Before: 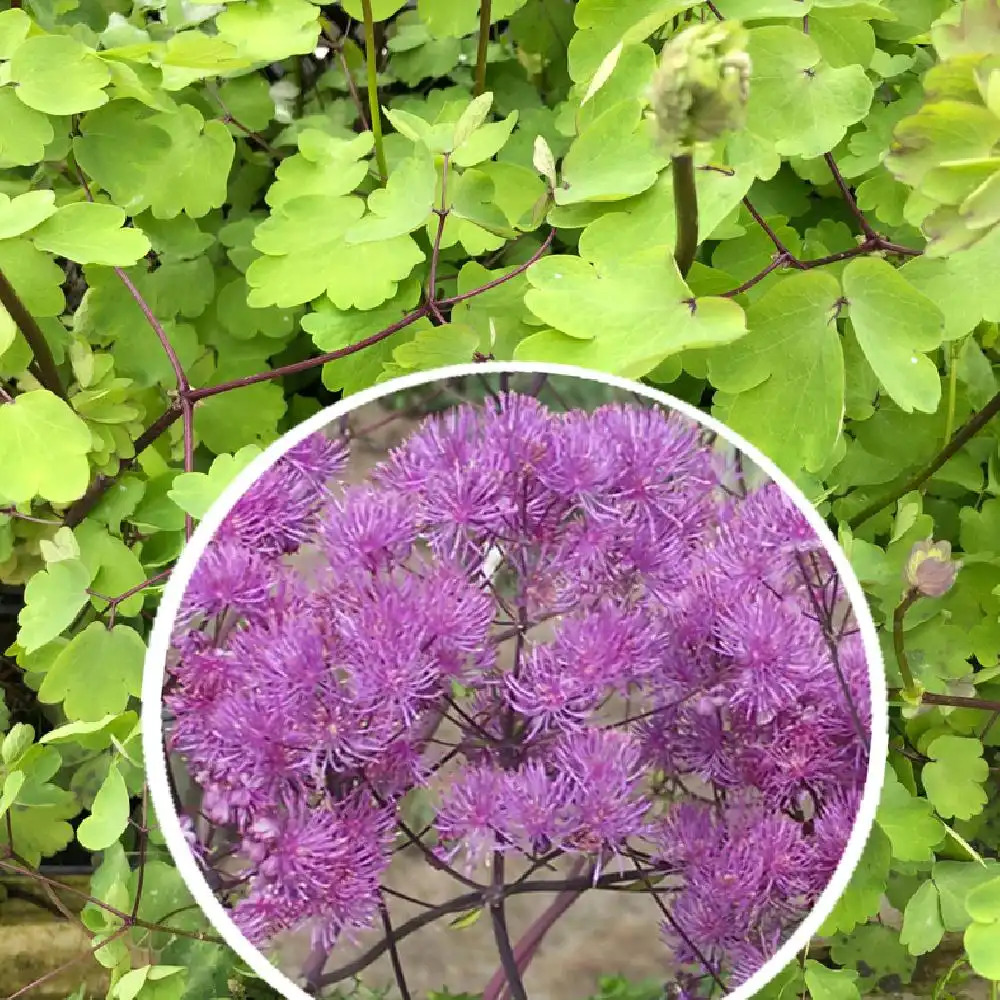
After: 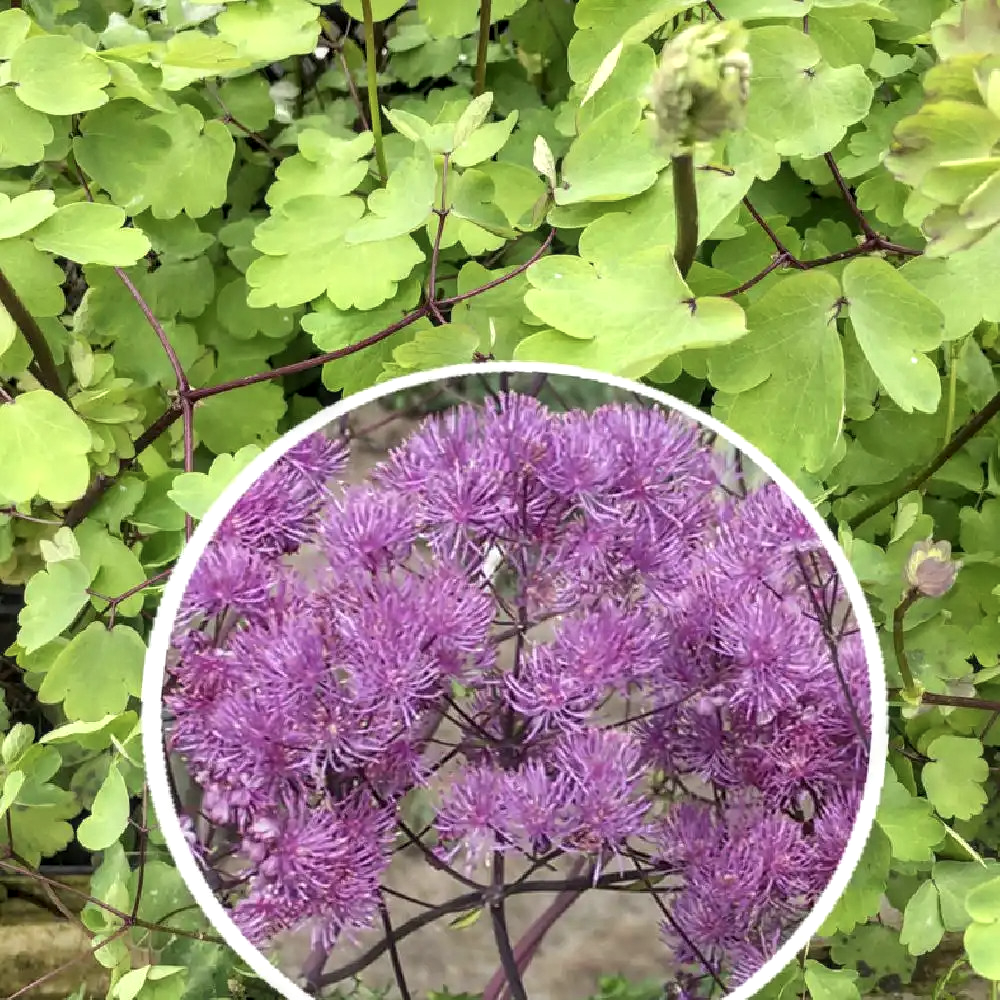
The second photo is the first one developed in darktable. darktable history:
tone equalizer: on, module defaults
color correction: saturation 0.85
local contrast: detail 130%
